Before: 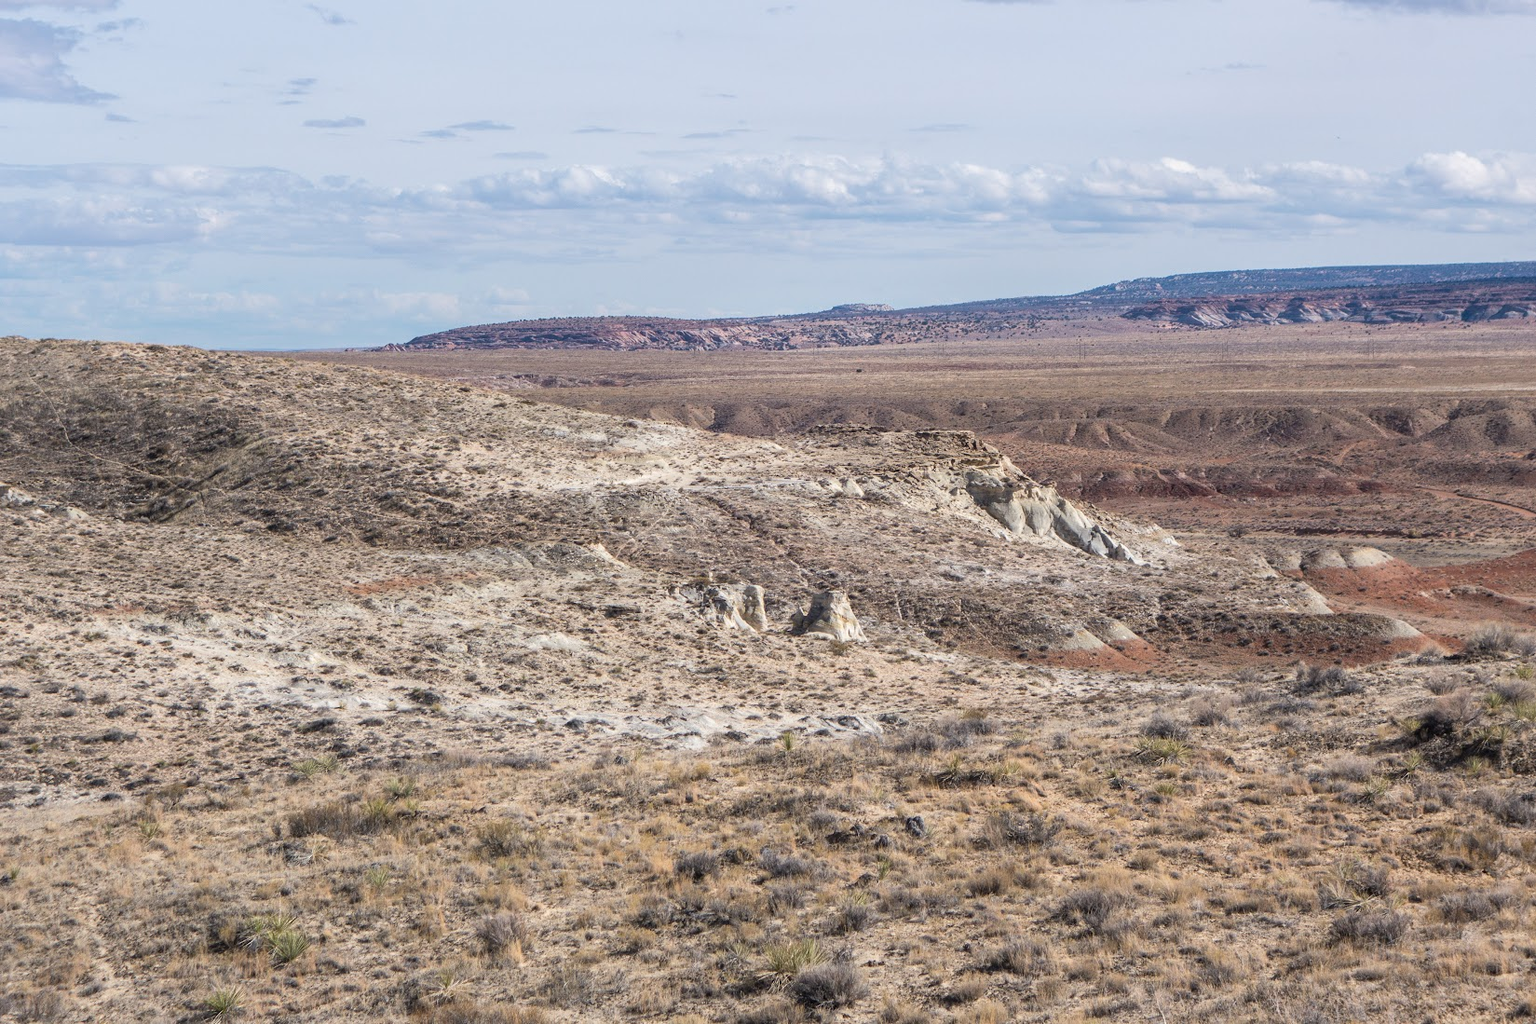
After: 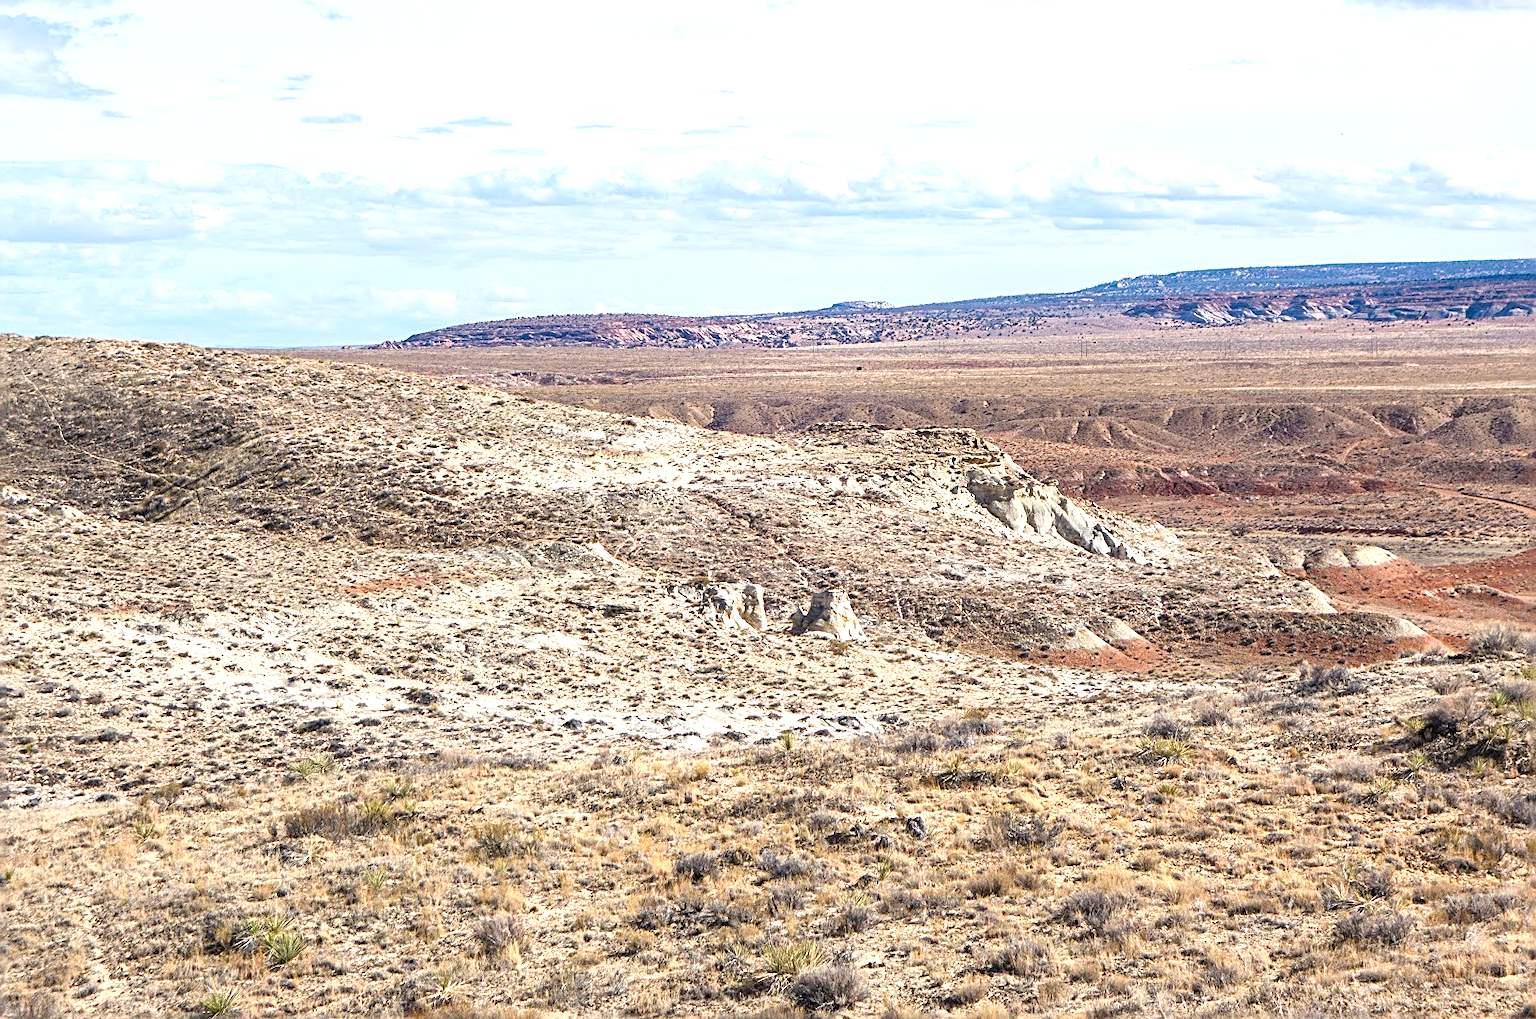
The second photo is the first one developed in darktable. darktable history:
sharpen: radius 2.537, amount 0.644
exposure: black level correction 0, exposure 0.698 EV, compensate exposure bias true, compensate highlight preservation false
crop: left 0.418%, top 0.525%, right 0.211%, bottom 0.511%
color balance rgb: highlights gain › luminance 5.56%, highlights gain › chroma 1.224%, highlights gain › hue 88.58°, perceptual saturation grading › global saturation 20%, perceptual saturation grading › highlights -14.061%, perceptual saturation grading › shadows 49.27%
